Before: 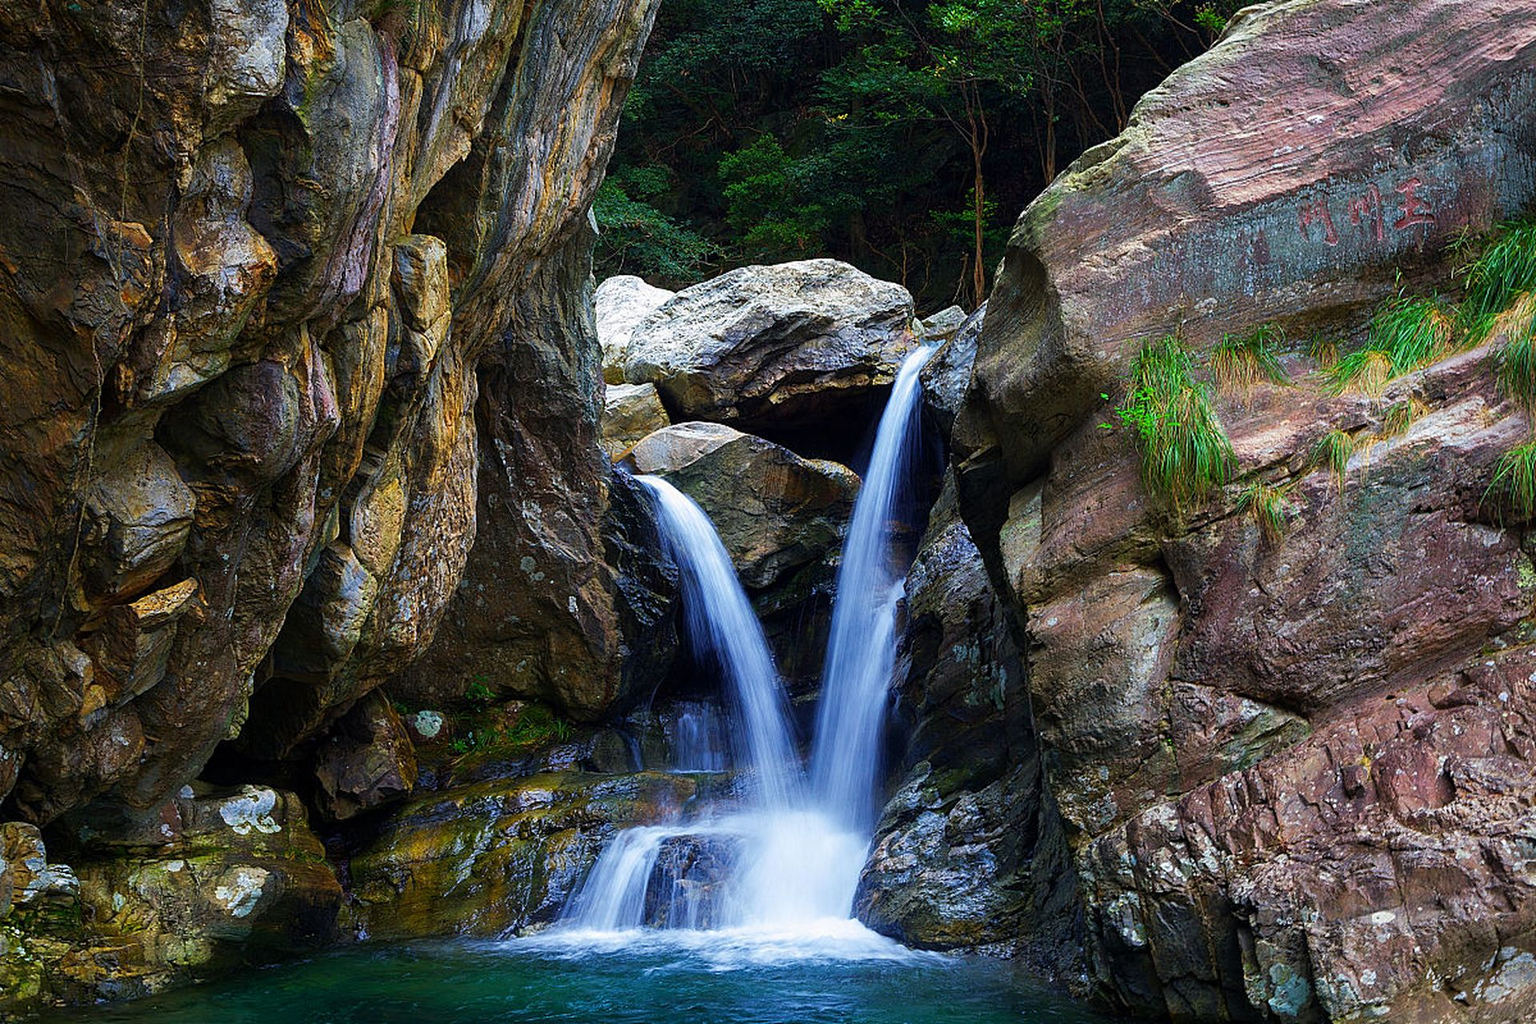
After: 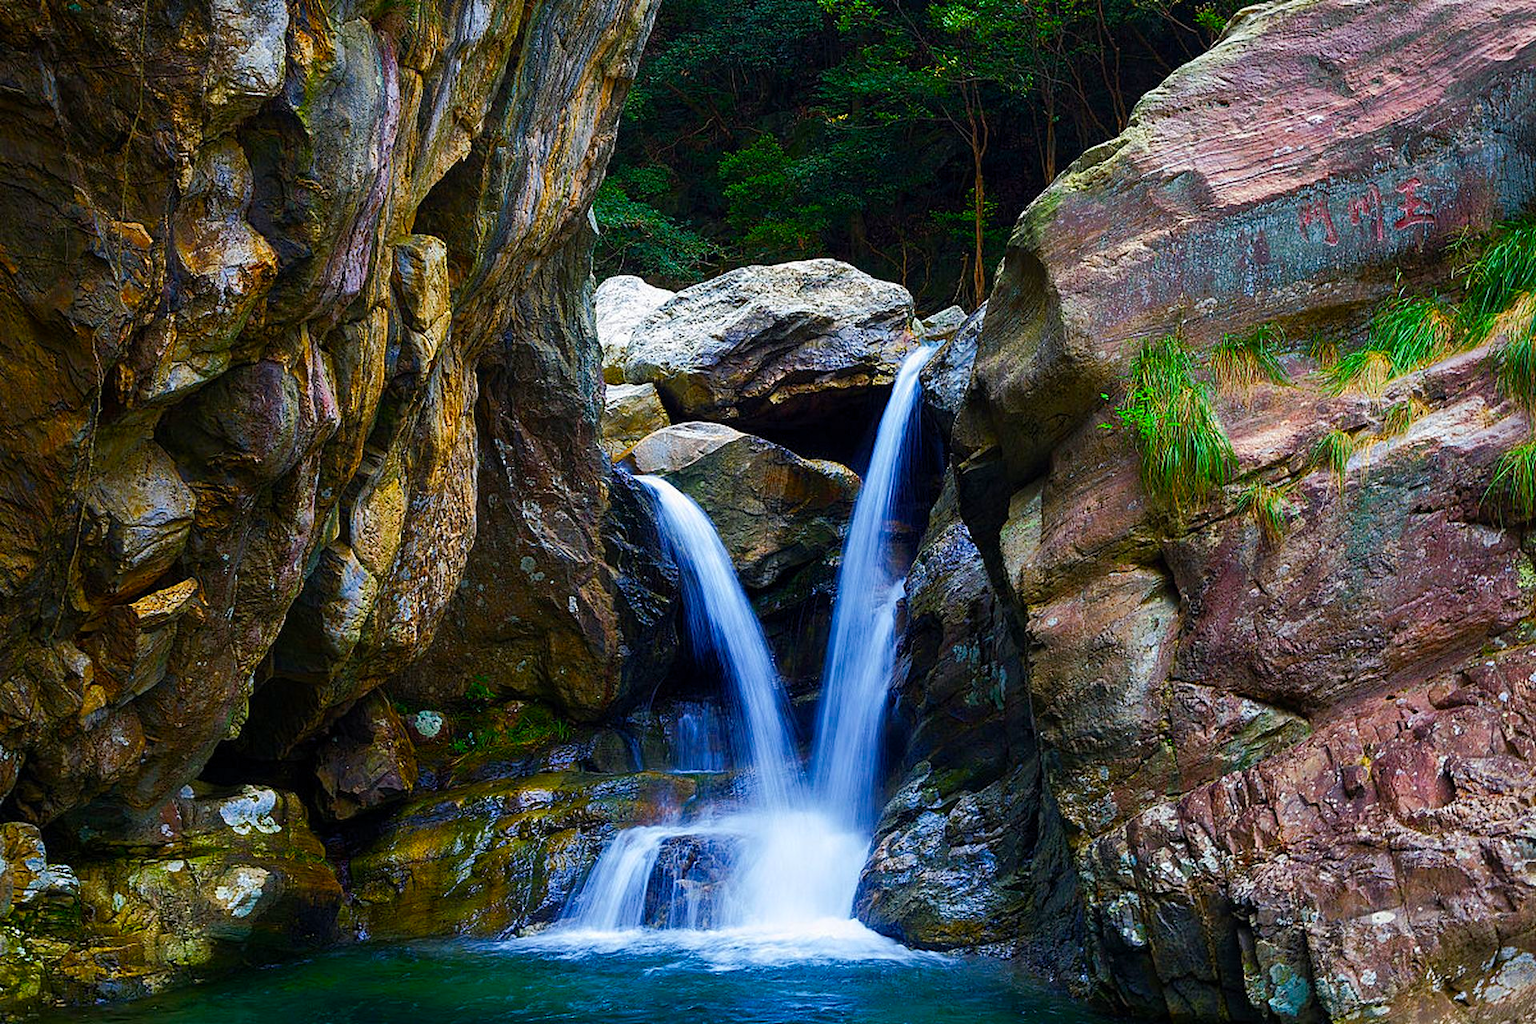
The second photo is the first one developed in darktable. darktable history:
tone curve: curves: ch0 [(0, 0) (0.003, 0.003) (0.011, 0.011) (0.025, 0.024) (0.044, 0.043) (0.069, 0.068) (0.1, 0.098) (0.136, 0.133) (0.177, 0.173) (0.224, 0.22) (0.277, 0.271) (0.335, 0.328) (0.399, 0.39) (0.468, 0.458) (0.543, 0.563) (0.623, 0.64) (0.709, 0.722) (0.801, 0.809) (0.898, 0.902) (1, 1)], color space Lab, independent channels, preserve colors none
color balance rgb: perceptual saturation grading › global saturation 27.59%, perceptual saturation grading › highlights -25.284%, perceptual saturation grading › shadows 25.098%, global vibrance 20%
